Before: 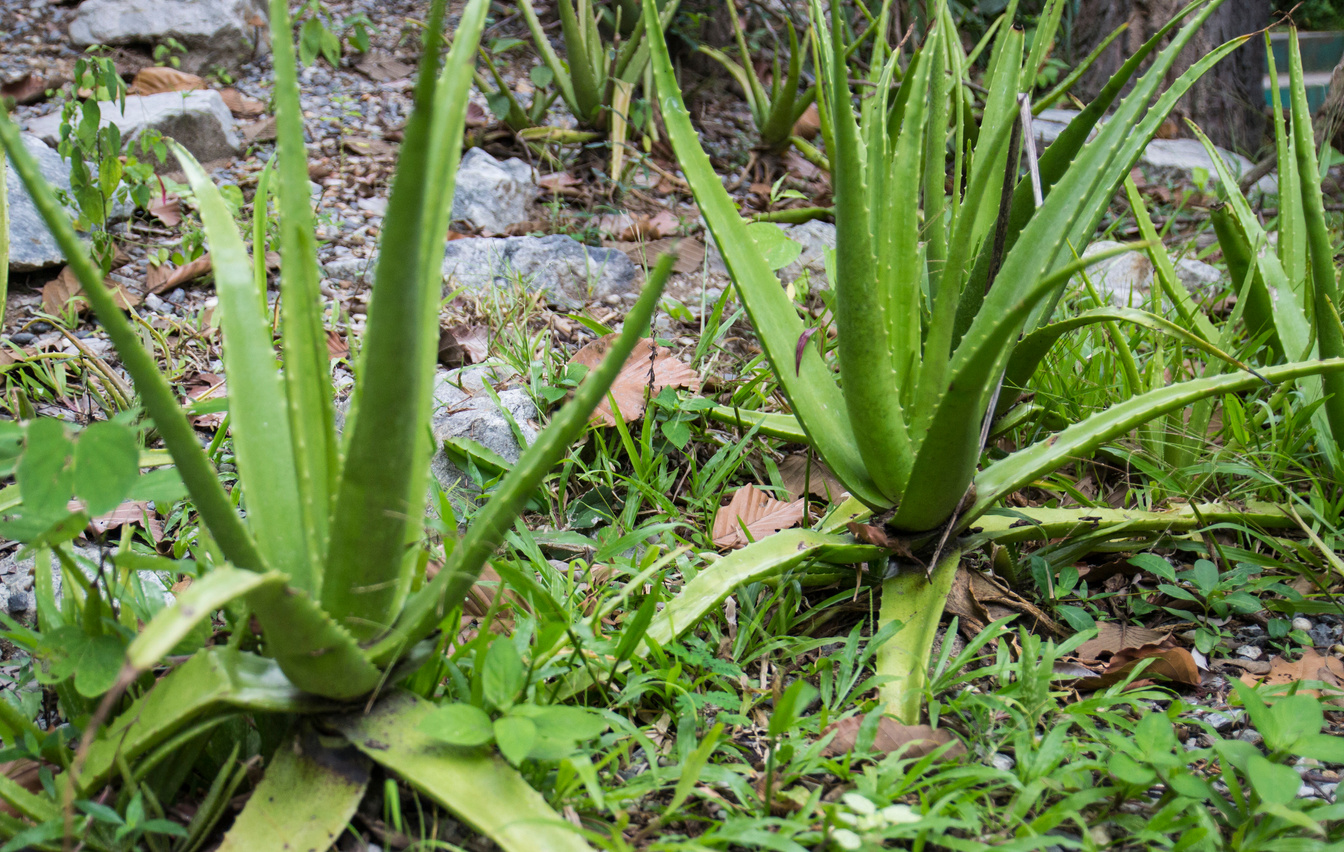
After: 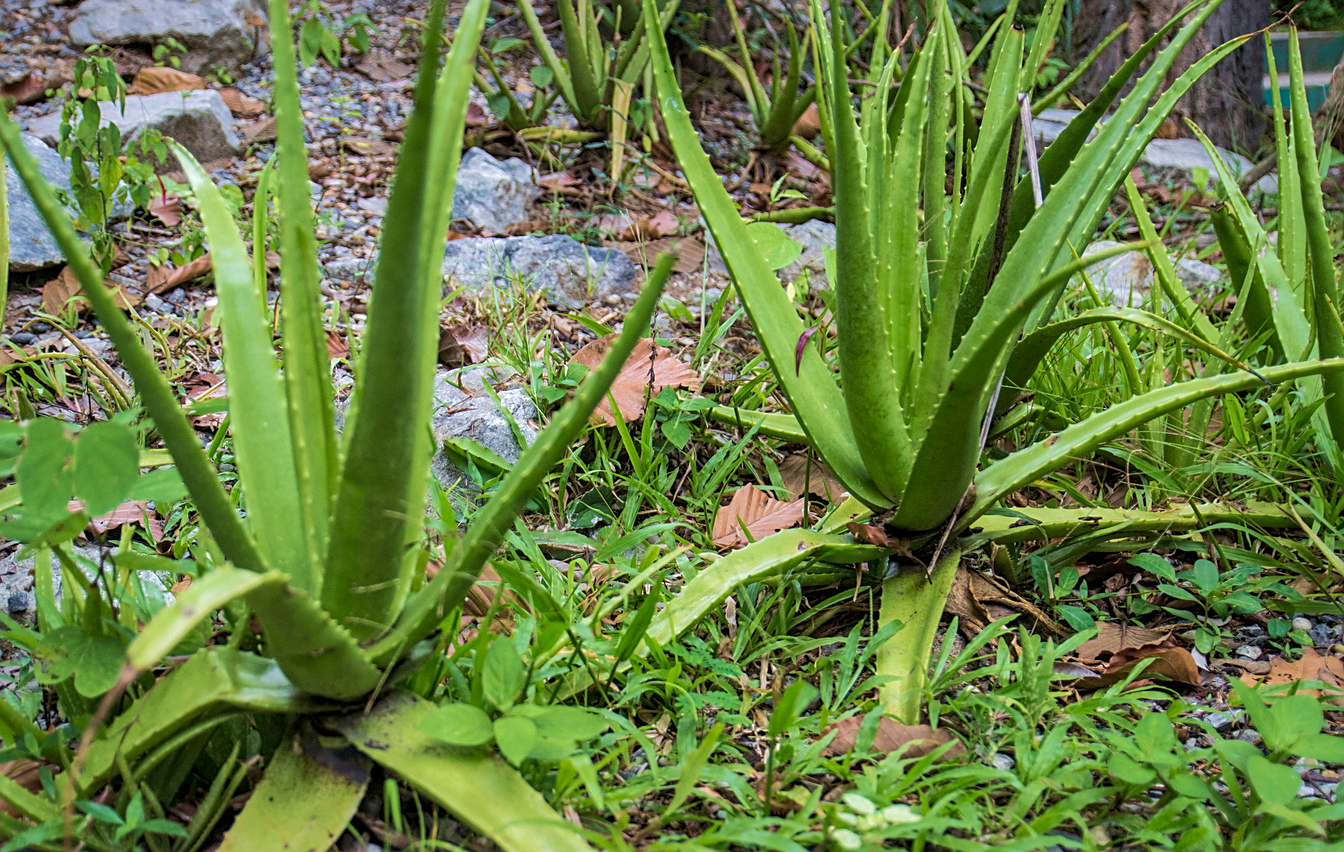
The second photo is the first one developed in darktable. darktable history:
shadows and highlights: shadows 40.18, highlights -59.69
velvia: strength 44.92%
sharpen: amount 0.498
local contrast: on, module defaults
